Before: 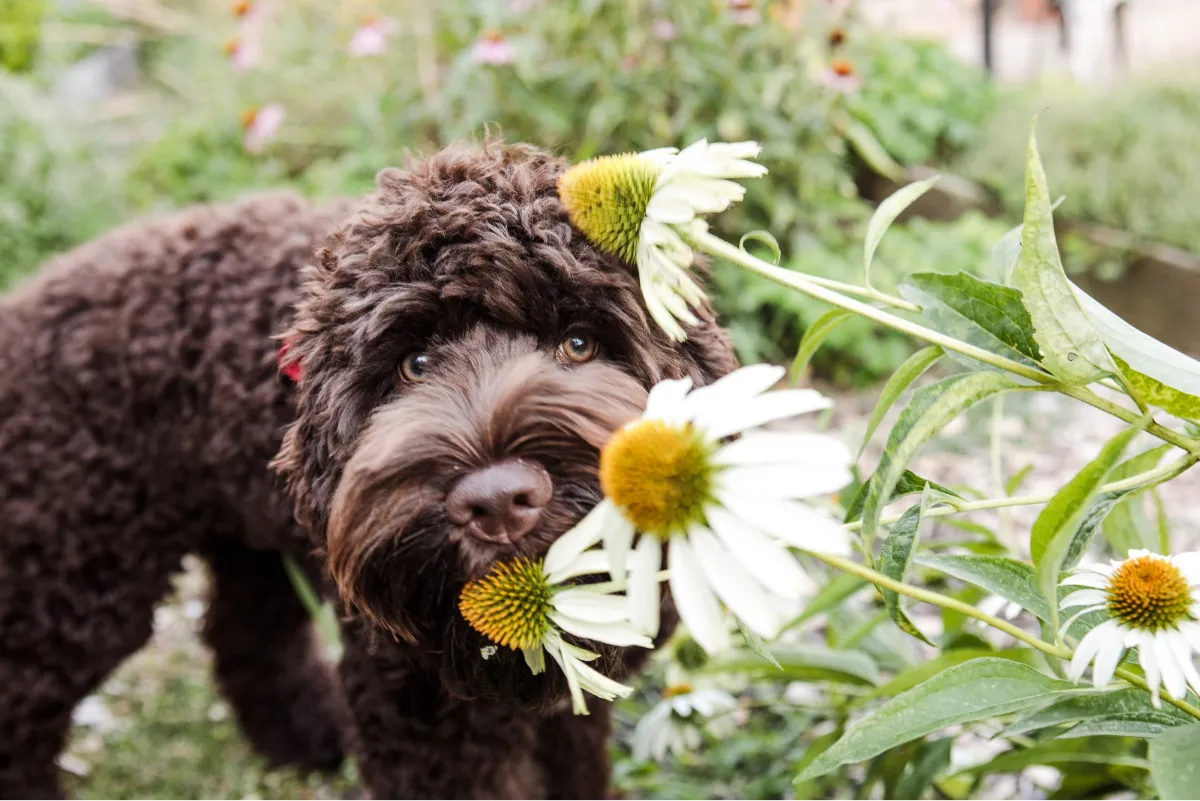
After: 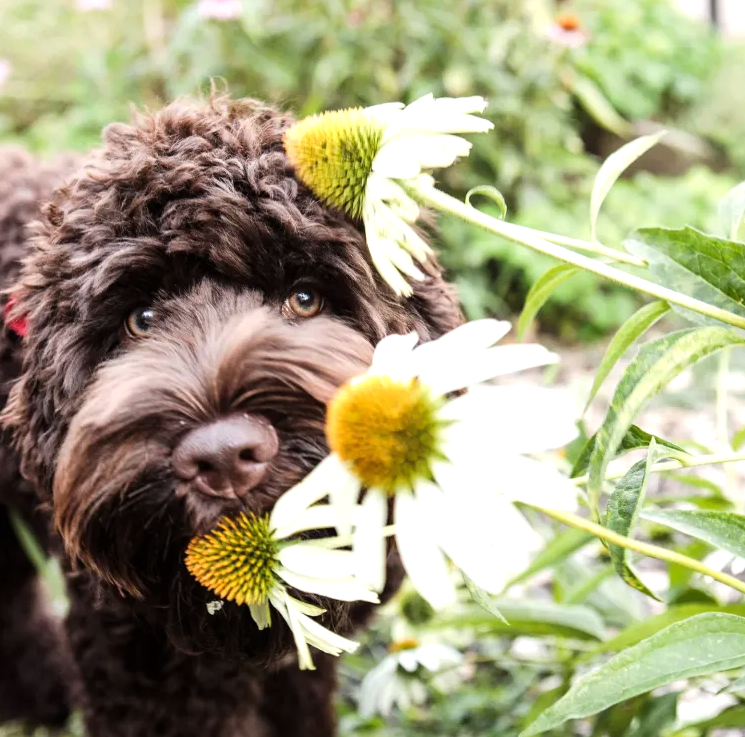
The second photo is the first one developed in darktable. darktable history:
tone equalizer: -8 EV -0.406 EV, -7 EV -0.381 EV, -6 EV -0.328 EV, -5 EV -0.238 EV, -3 EV 0.218 EV, -2 EV 0.347 EV, -1 EV 0.407 EV, +0 EV 0.43 EV
crop and rotate: left 22.89%, top 5.63%, right 15.003%, bottom 2.265%
